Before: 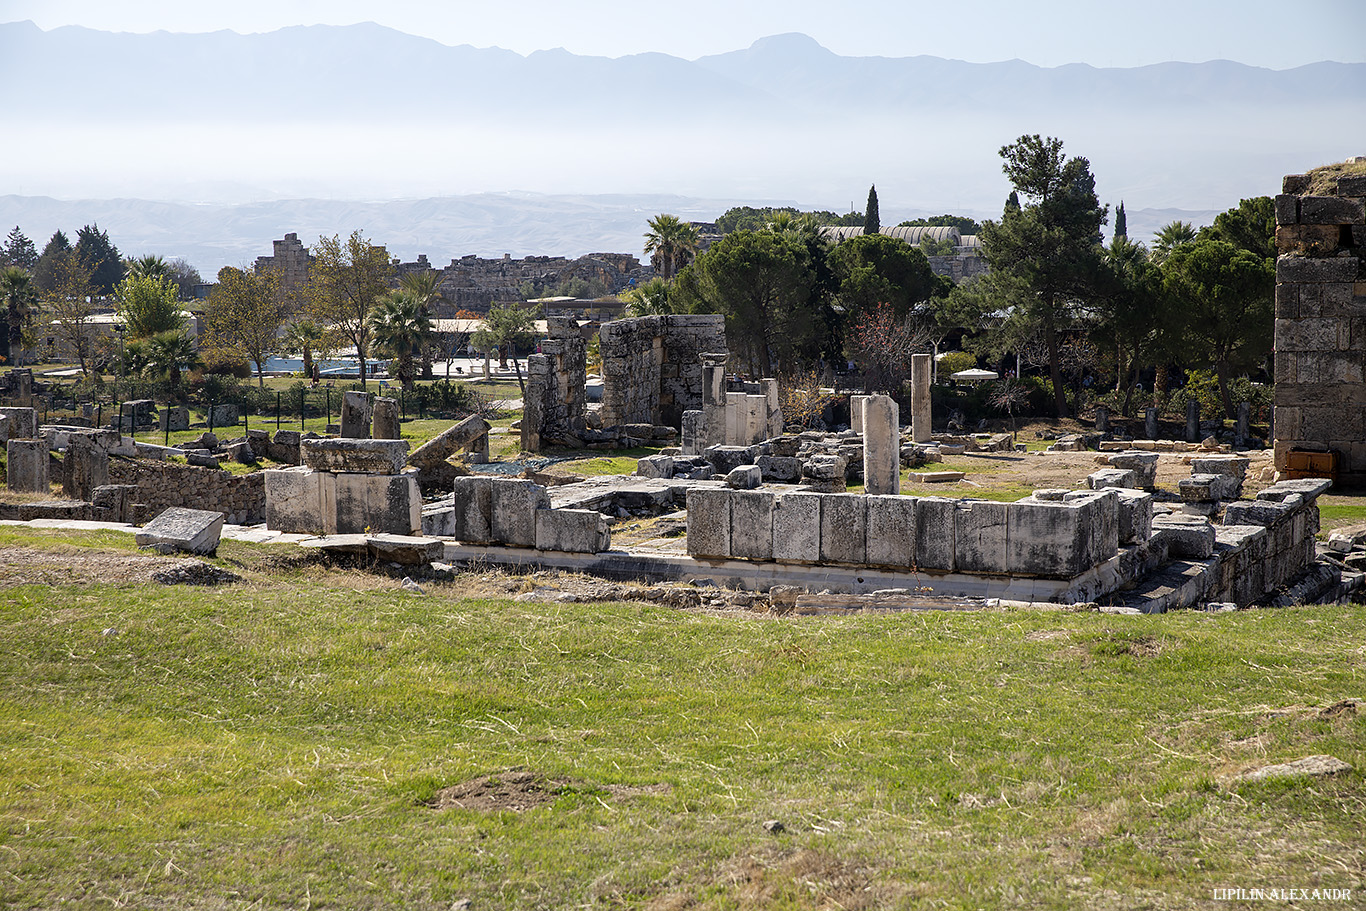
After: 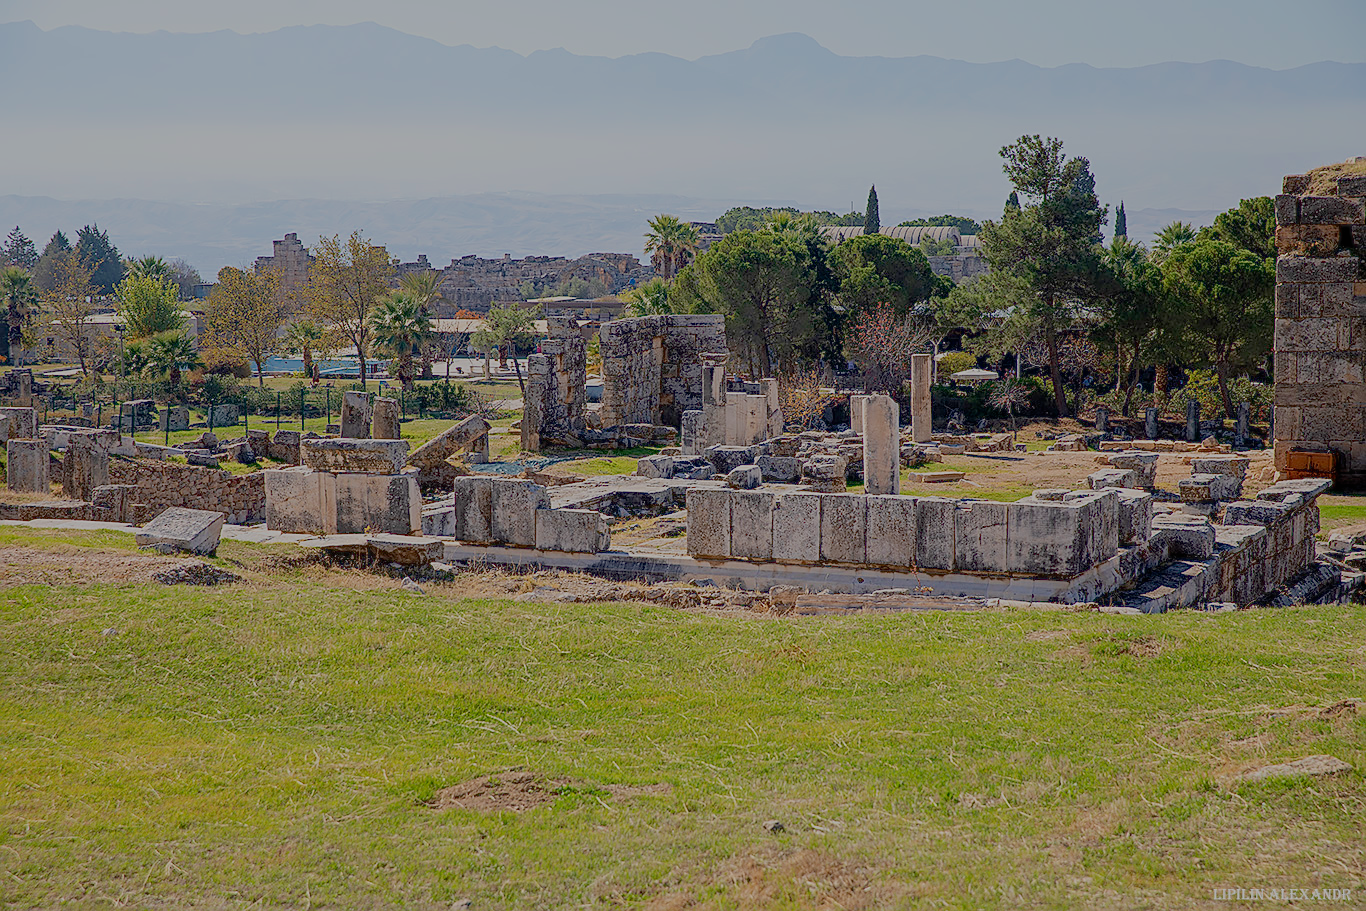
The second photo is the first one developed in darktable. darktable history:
filmic rgb: black relative exposure -14 EV, white relative exposure 8 EV, threshold 3 EV, hardness 3.74, latitude 50%, contrast 0.5, color science v5 (2021), contrast in shadows safe, contrast in highlights safe, enable highlight reconstruction true
sharpen: on, module defaults
